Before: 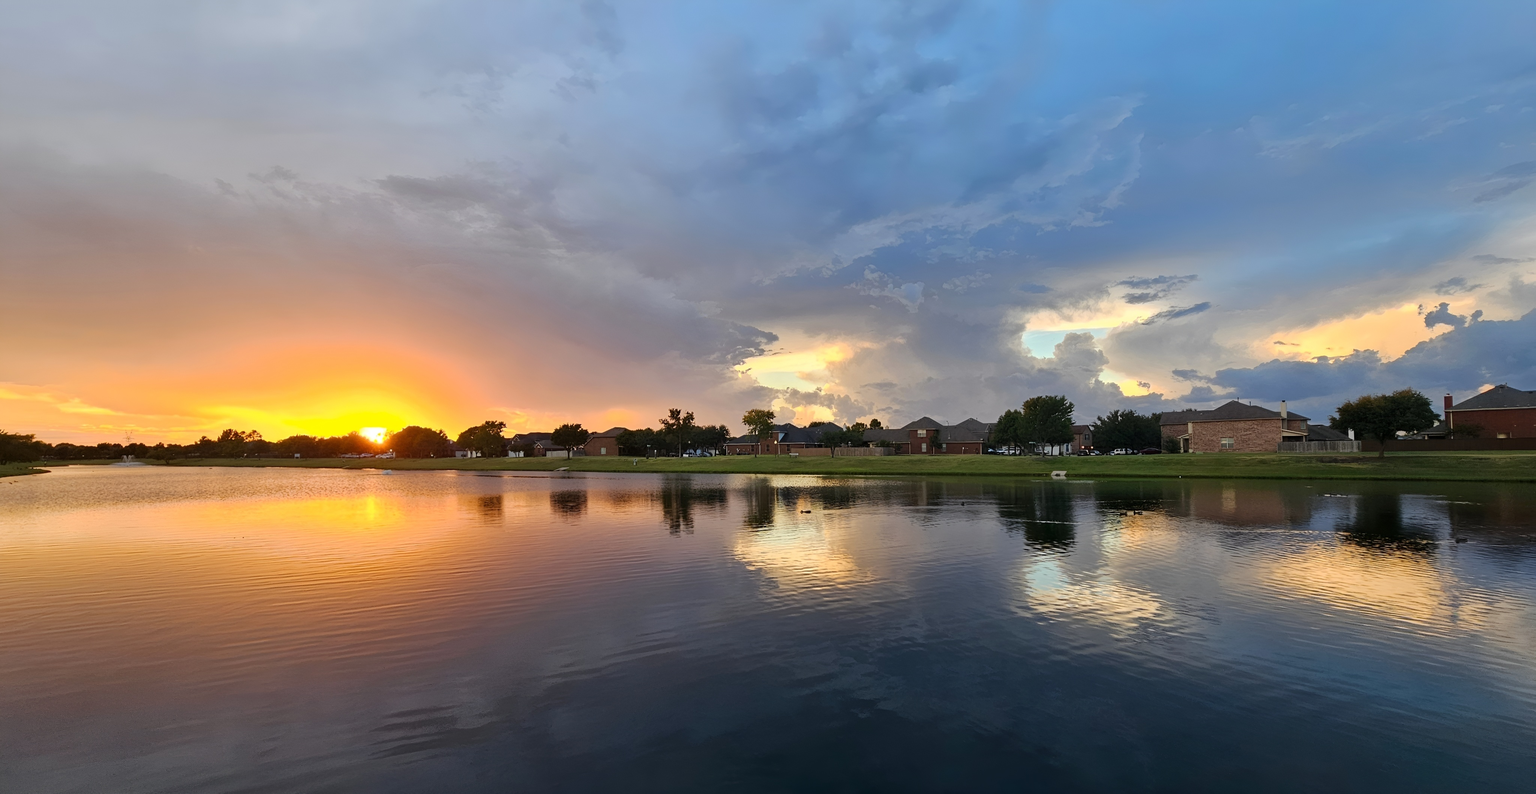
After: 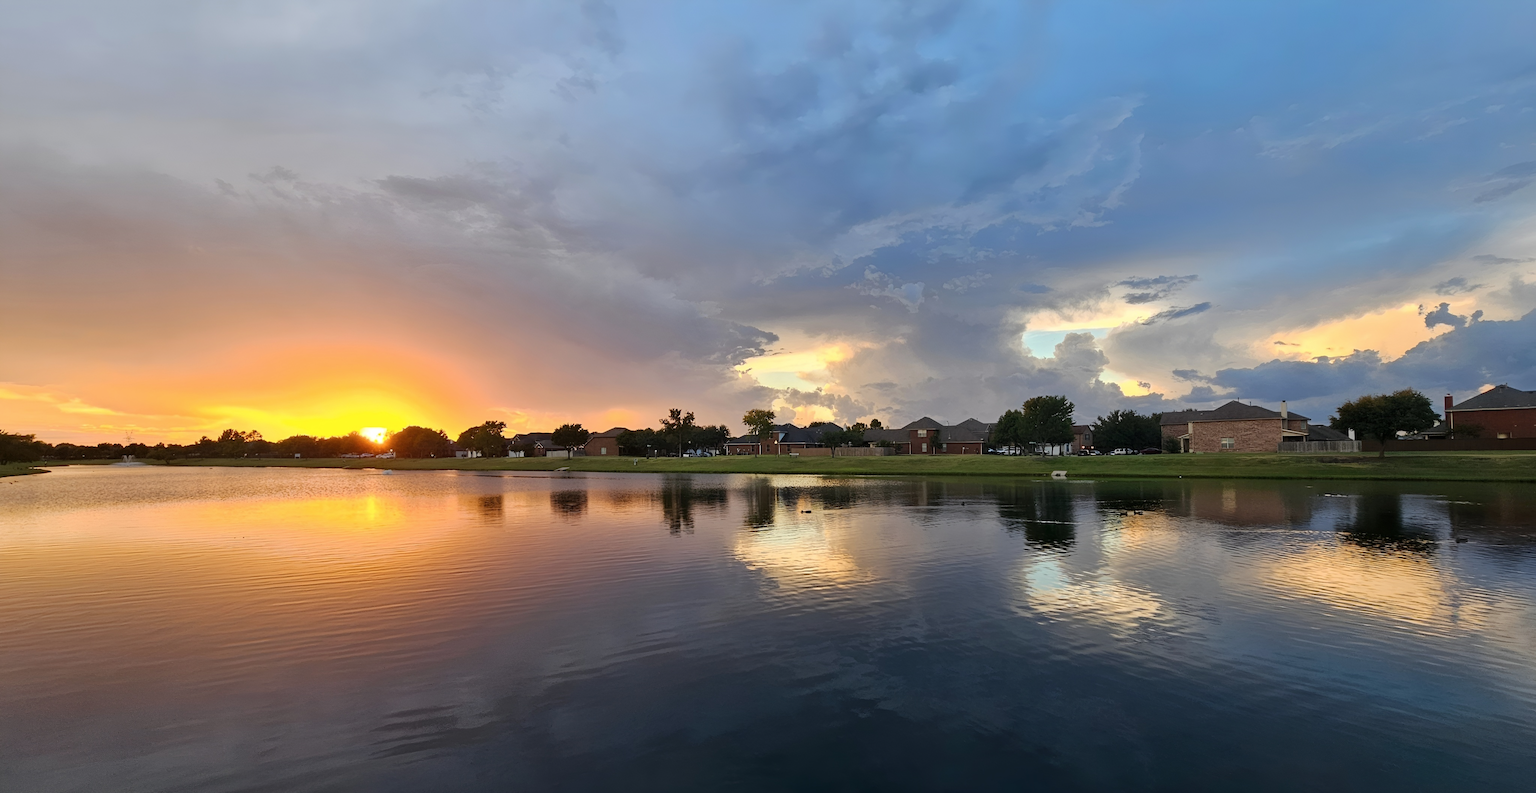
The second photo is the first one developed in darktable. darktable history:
contrast brightness saturation: saturation -0.044
